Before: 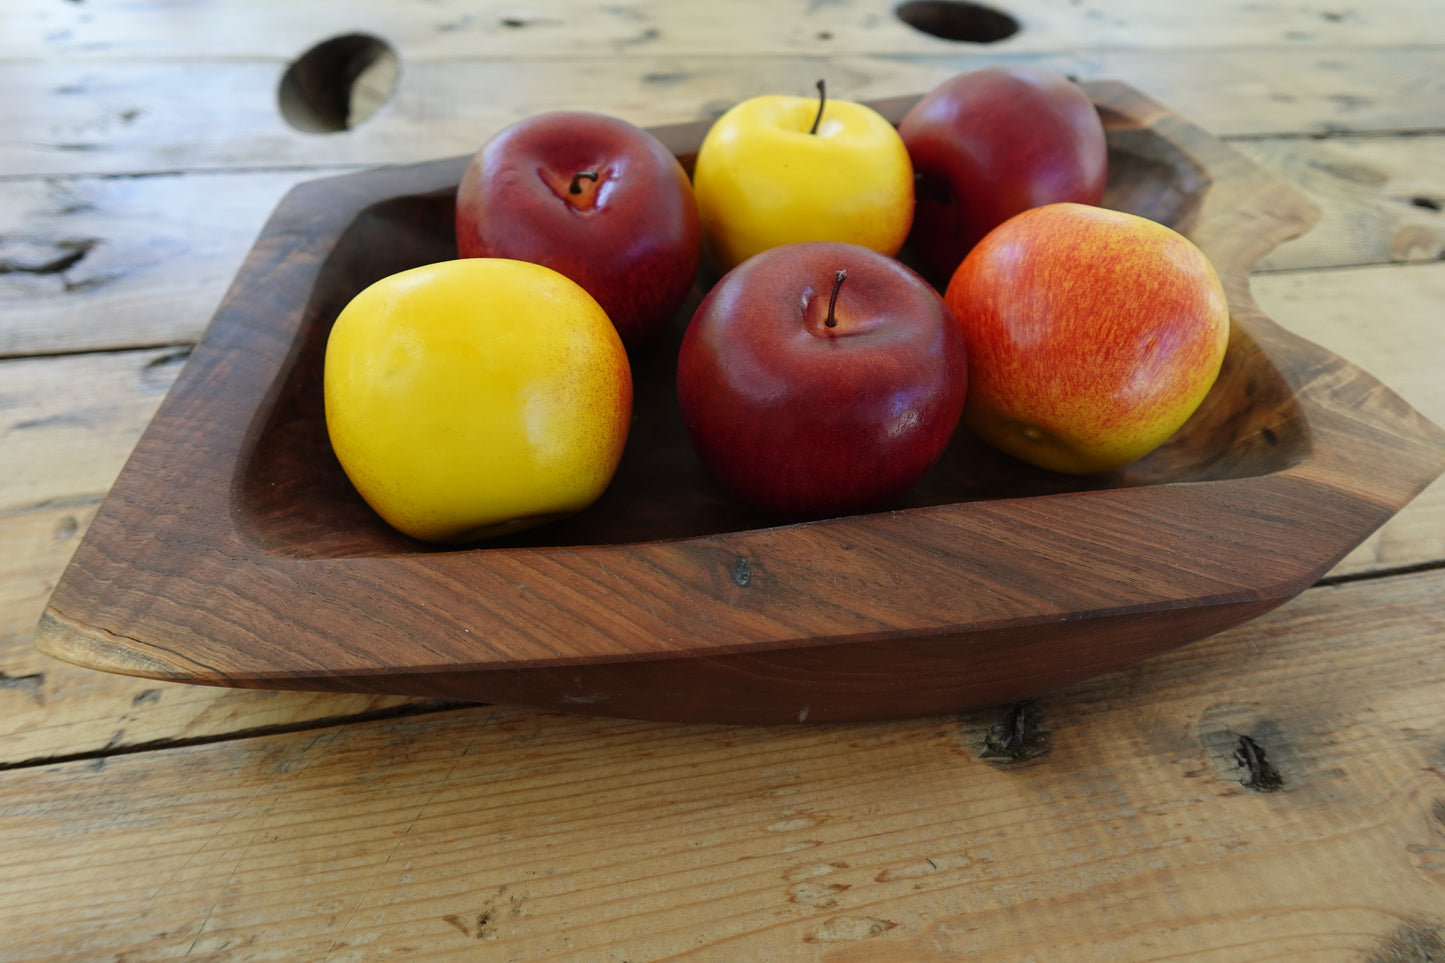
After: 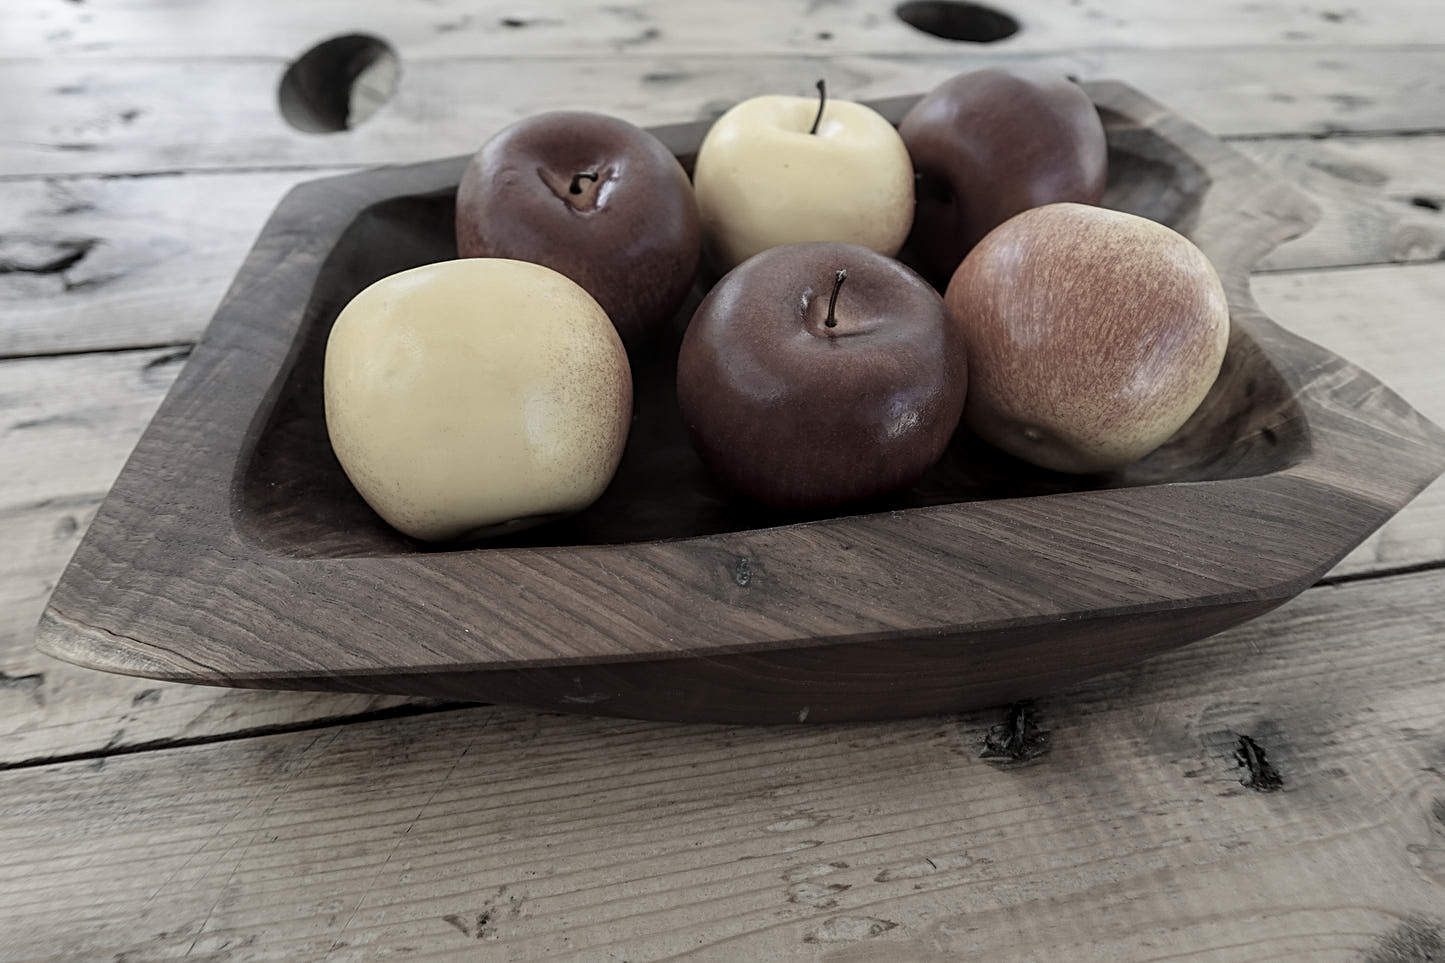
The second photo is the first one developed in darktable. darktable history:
local contrast: on, module defaults
color correction: highlights b* -0.031, saturation 0.242
sharpen: on, module defaults
